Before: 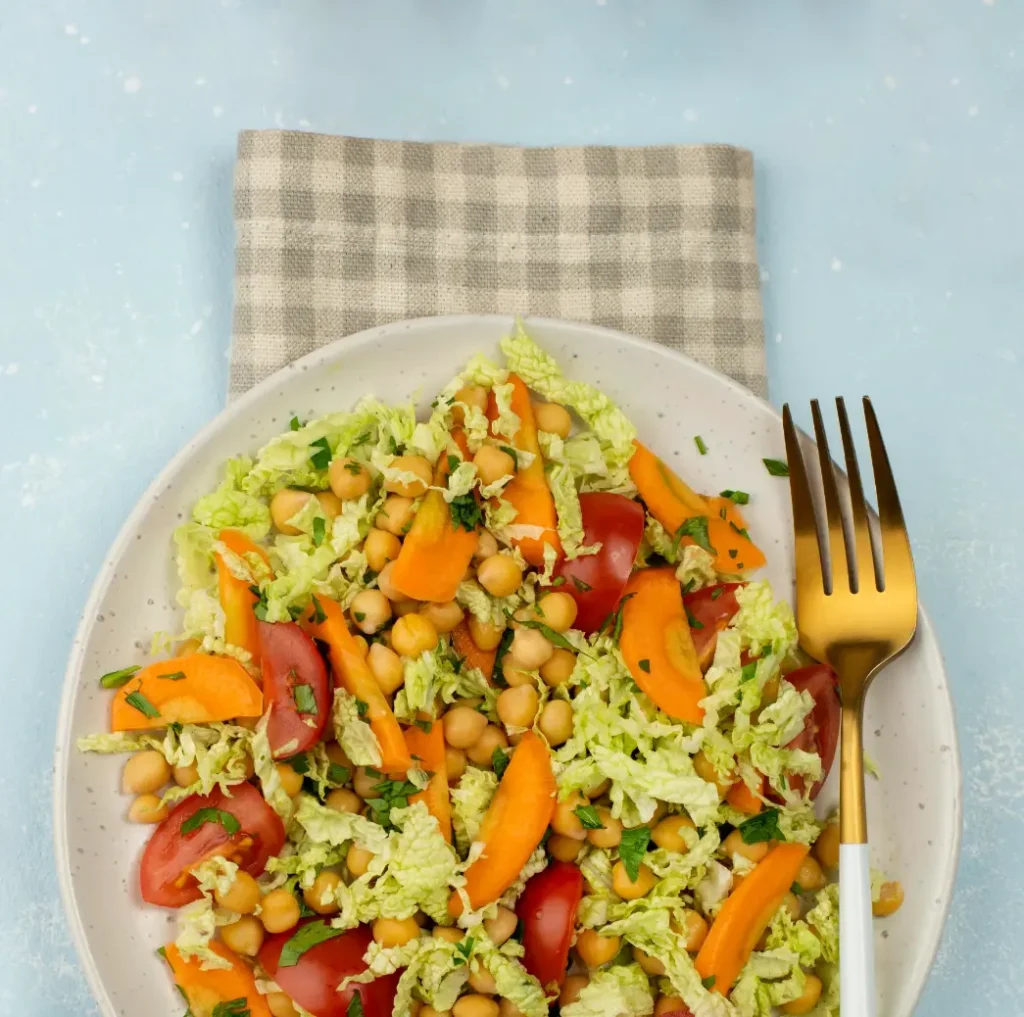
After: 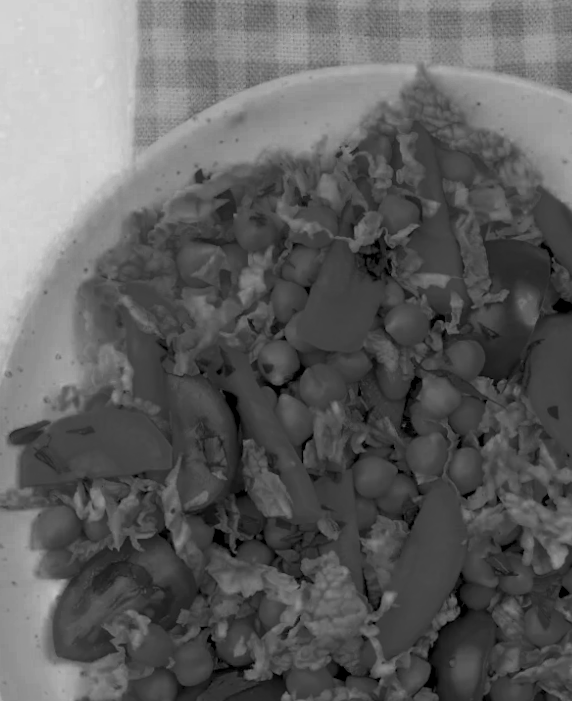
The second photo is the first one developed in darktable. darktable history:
crop: left 8.966%, top 23.852%, right 34.699%, bottom 4.703%
rotate and perspective: rotation -1°, crop left 0.011, crop right 0.989, crop top 0.025, crop bottom 0.975
filmic rgb: middle gray luminance 18.42%, black relative exposure -9 EV, white relative exposure 3.75 EV, threshold 6 EV, target black luminance 0%, hardness 4.85, latitude 67.35%, contrast 0.955, highlights saturation mix 20%, shadows ↔ highlights balance 21.36%, add noise in highlights 0, preserve chrominance luminance Y, color science v3 (2019), use custom middle-gray values true, iterations of high-quality reconstruction 0, contrast in highlights soft, enable highlight reconstruction true
local contrast: on, module defaults
color zones: curves: ch0 [(0.287, 0.048) (0.493, 0.484) (0.737, 0.816)]; ch1 [(0, 0) (0.143, 0) (0.286, 0) (0.429, 0) (0.571, 0) (0.714, 0) (0.857, 0)]
